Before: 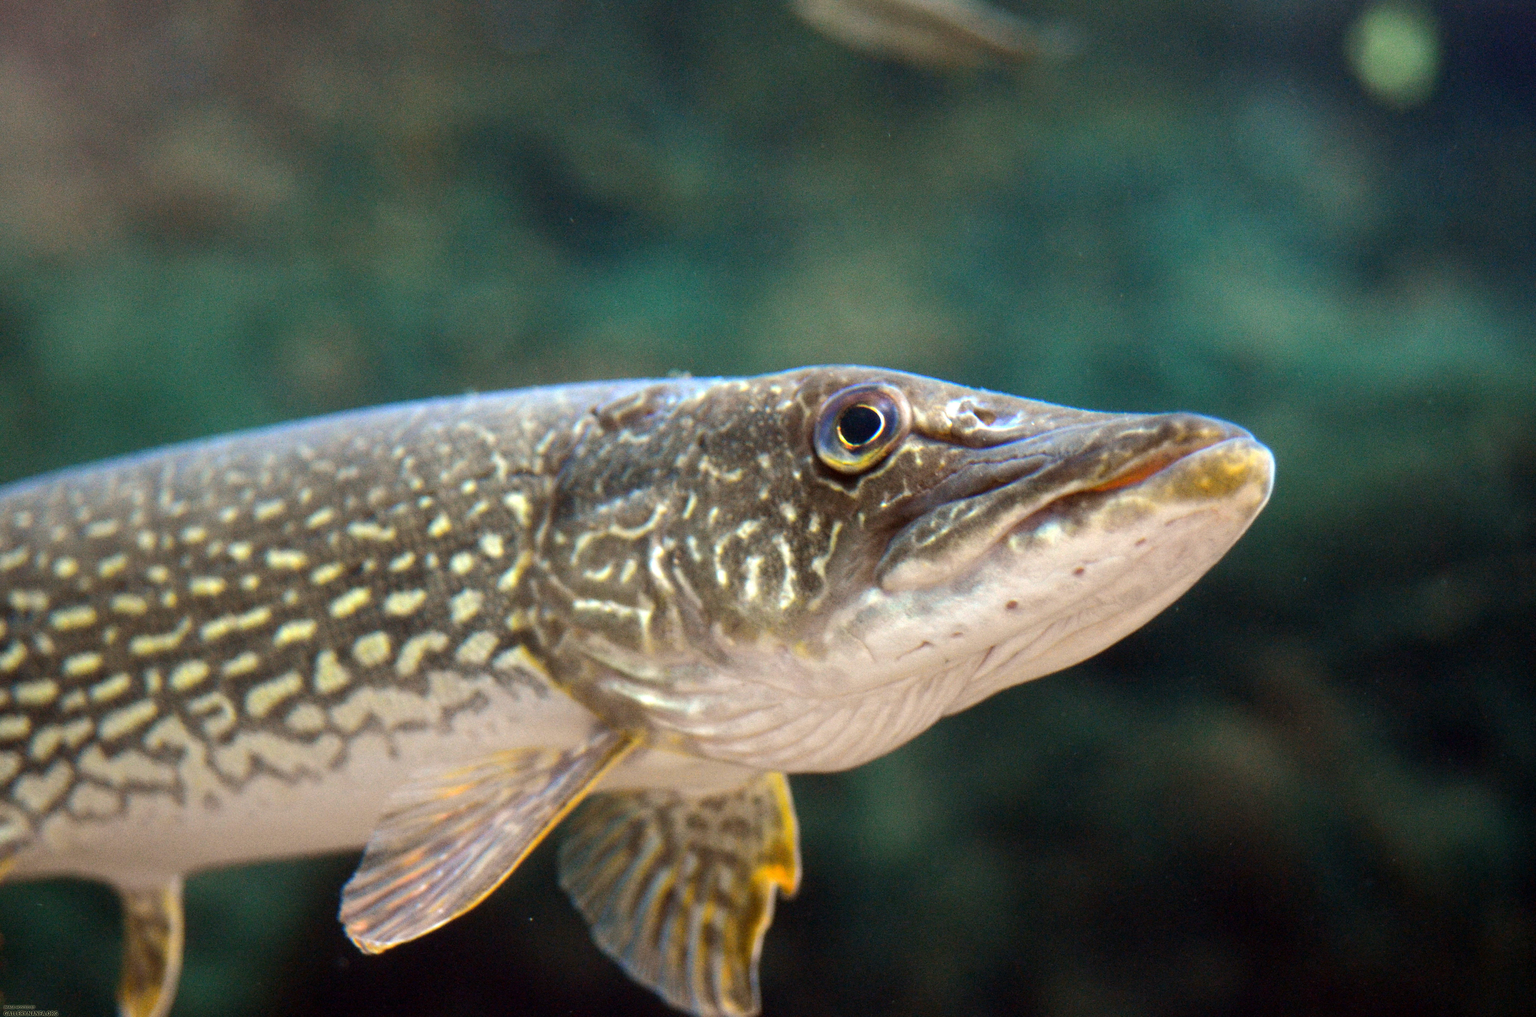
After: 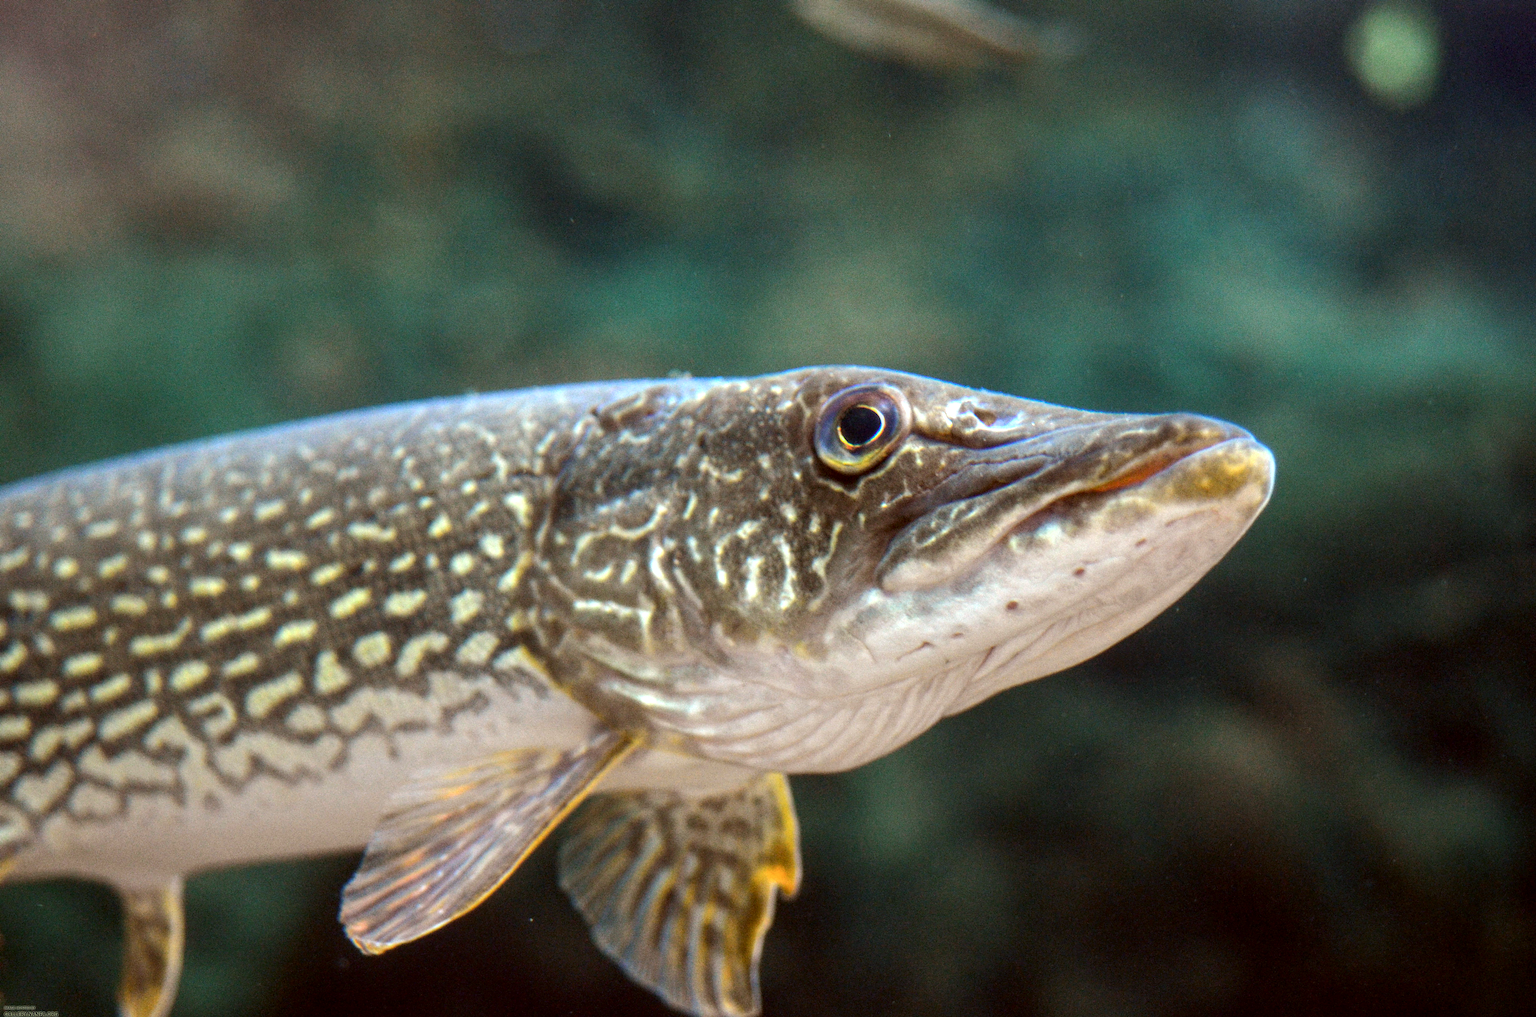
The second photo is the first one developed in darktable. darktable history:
color correction: highlights a* -3.28, highlights b* -6.24, shadows a* 3.1, shadows b* 5.19
local contrast: on, module defaults
